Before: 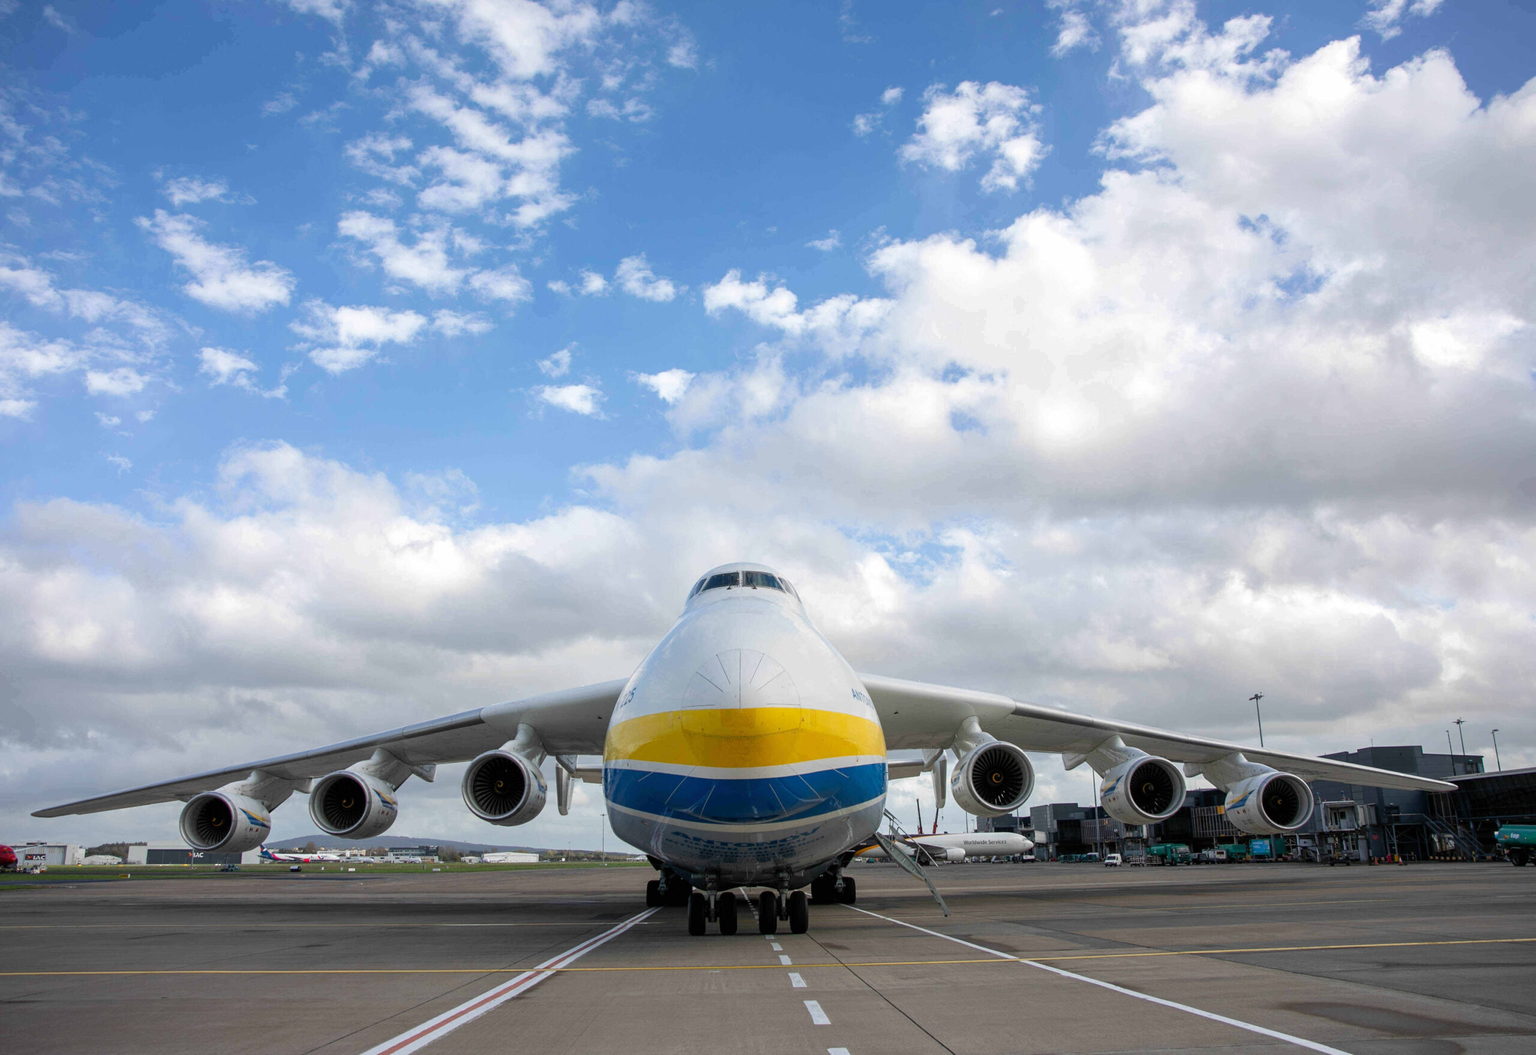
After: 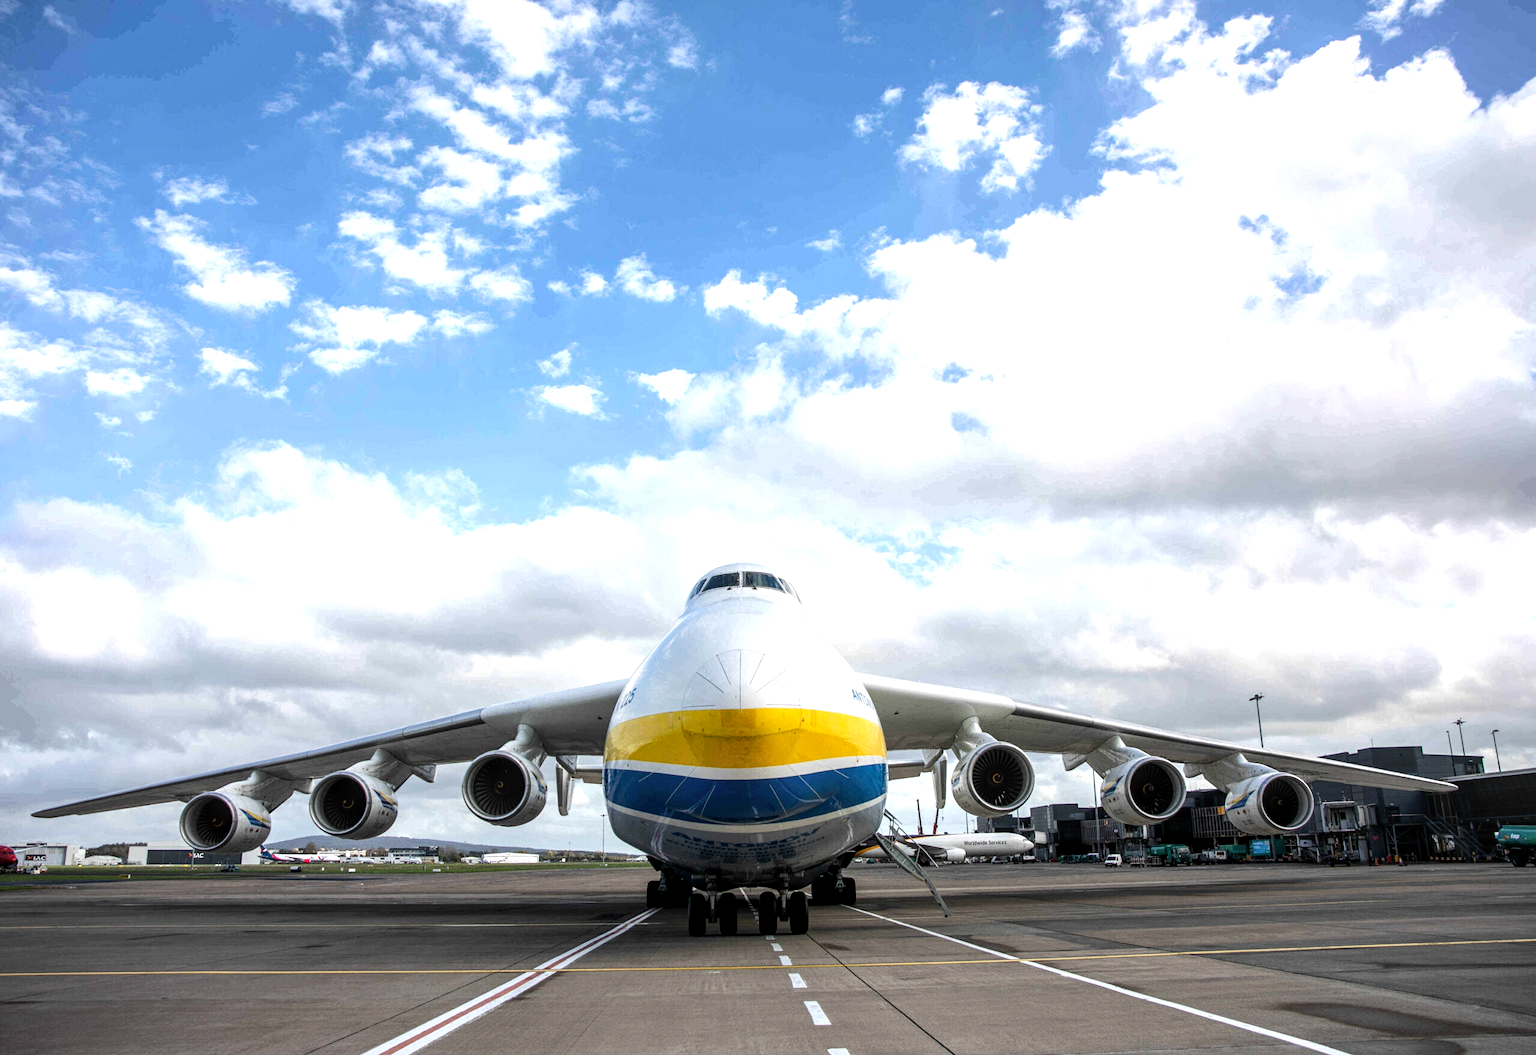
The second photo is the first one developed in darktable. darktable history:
local contrast: detail 130%
tone equalizer: -8 EV -0.75 EV, -7 EV -0.7 EV, -6 EV -0.6 EV, -5 EV -0.4 EV, -3 EV 0.4 EV, -2 EV 0.6 EV, -1 EV 0.7 EV, +0 EV 0.75 EV, edges refinement/feathering 500, mask exposure compensation -1.57 EV, preserve details no
